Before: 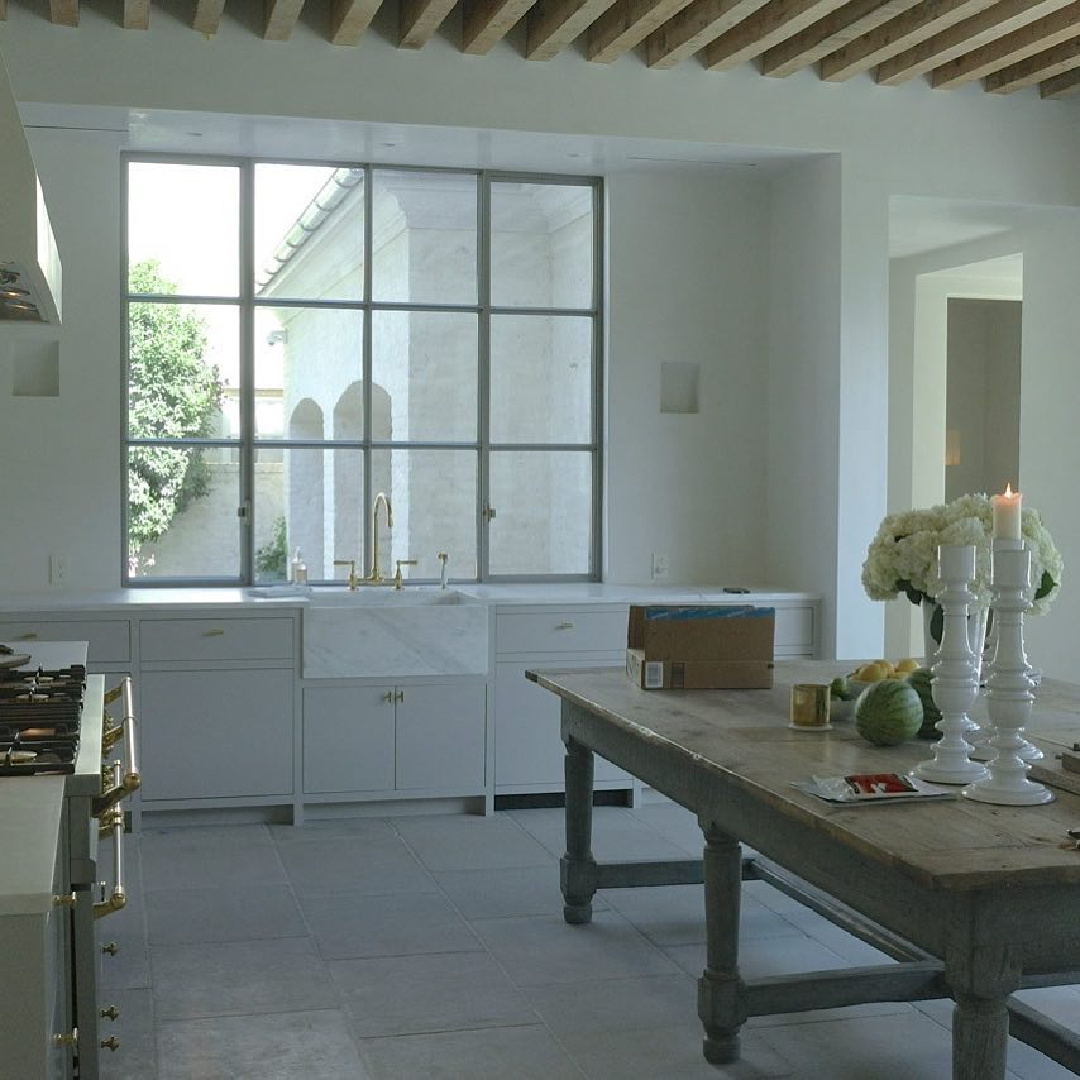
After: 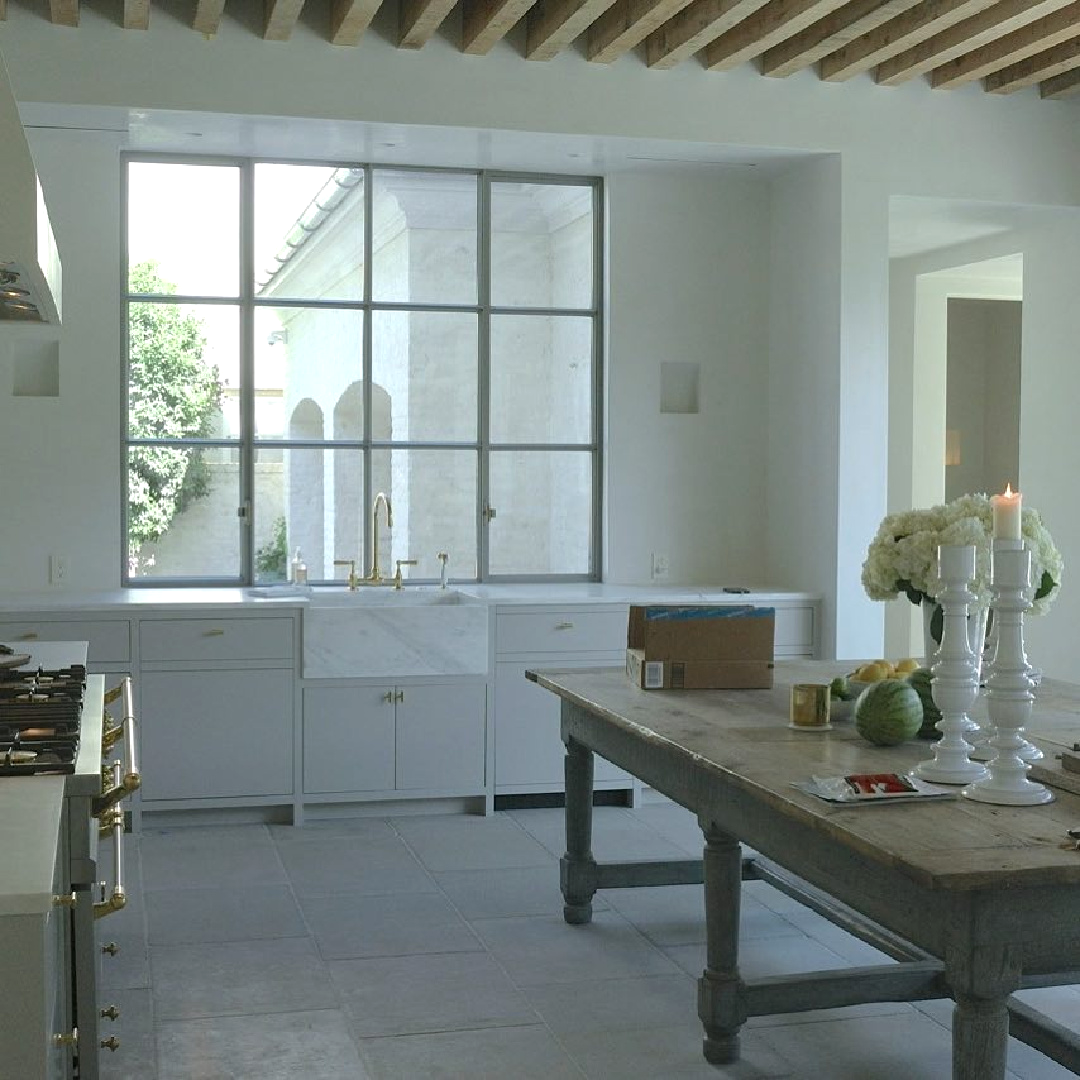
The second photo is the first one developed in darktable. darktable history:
exposure: exposure 0.229 EV, compensate highlight preservation false
